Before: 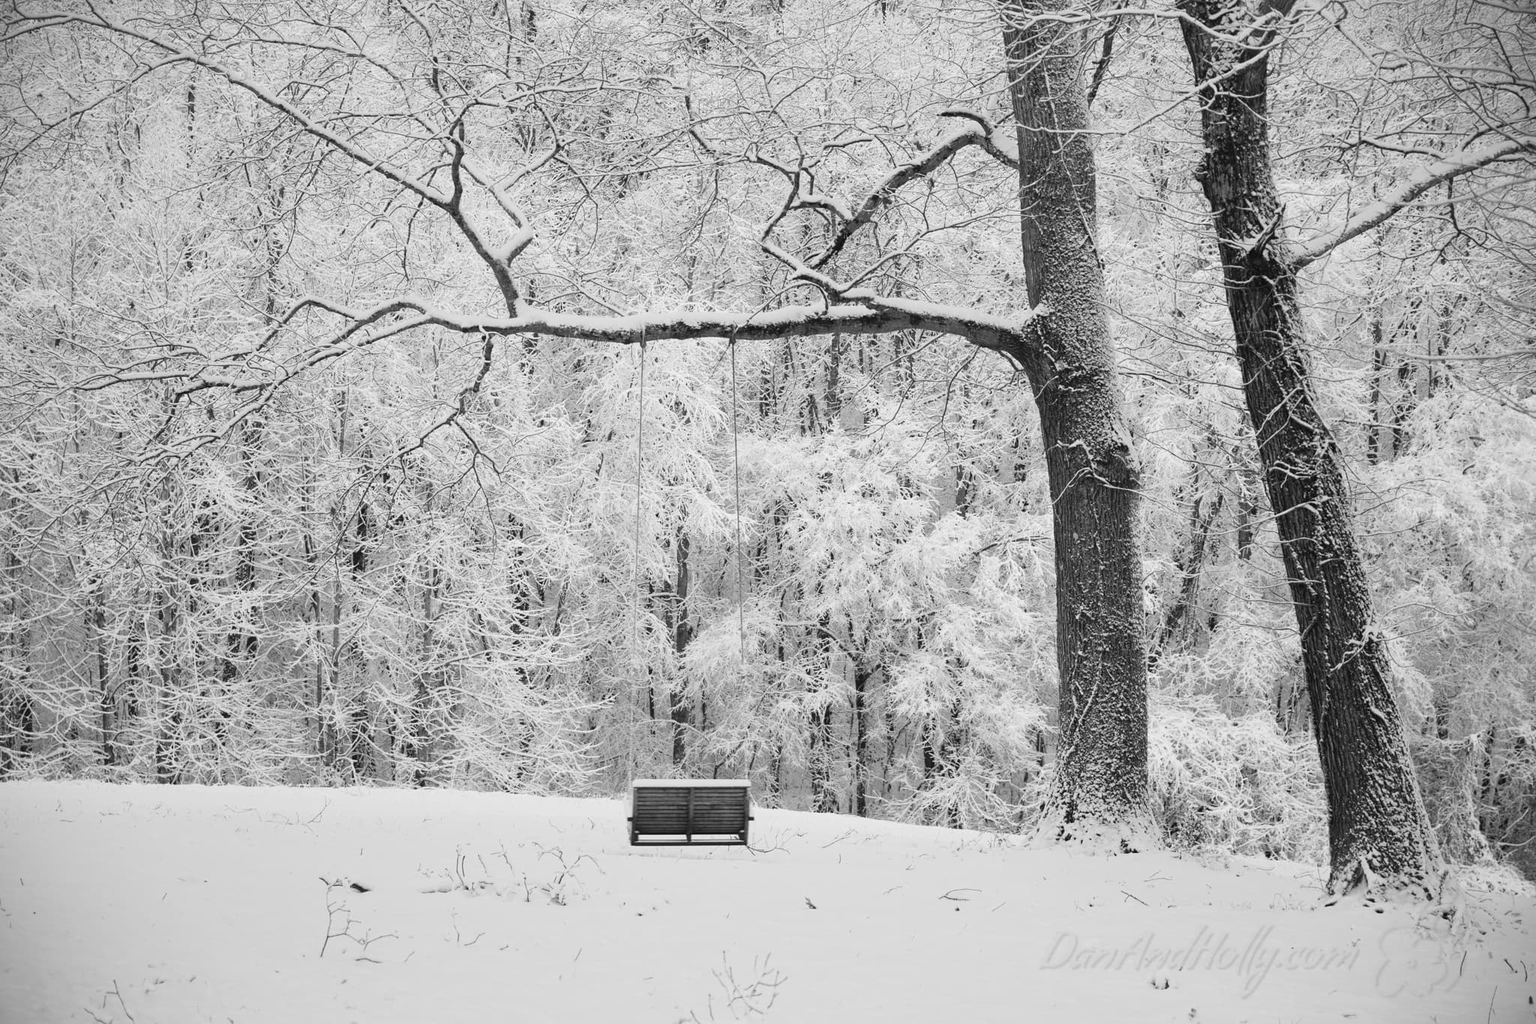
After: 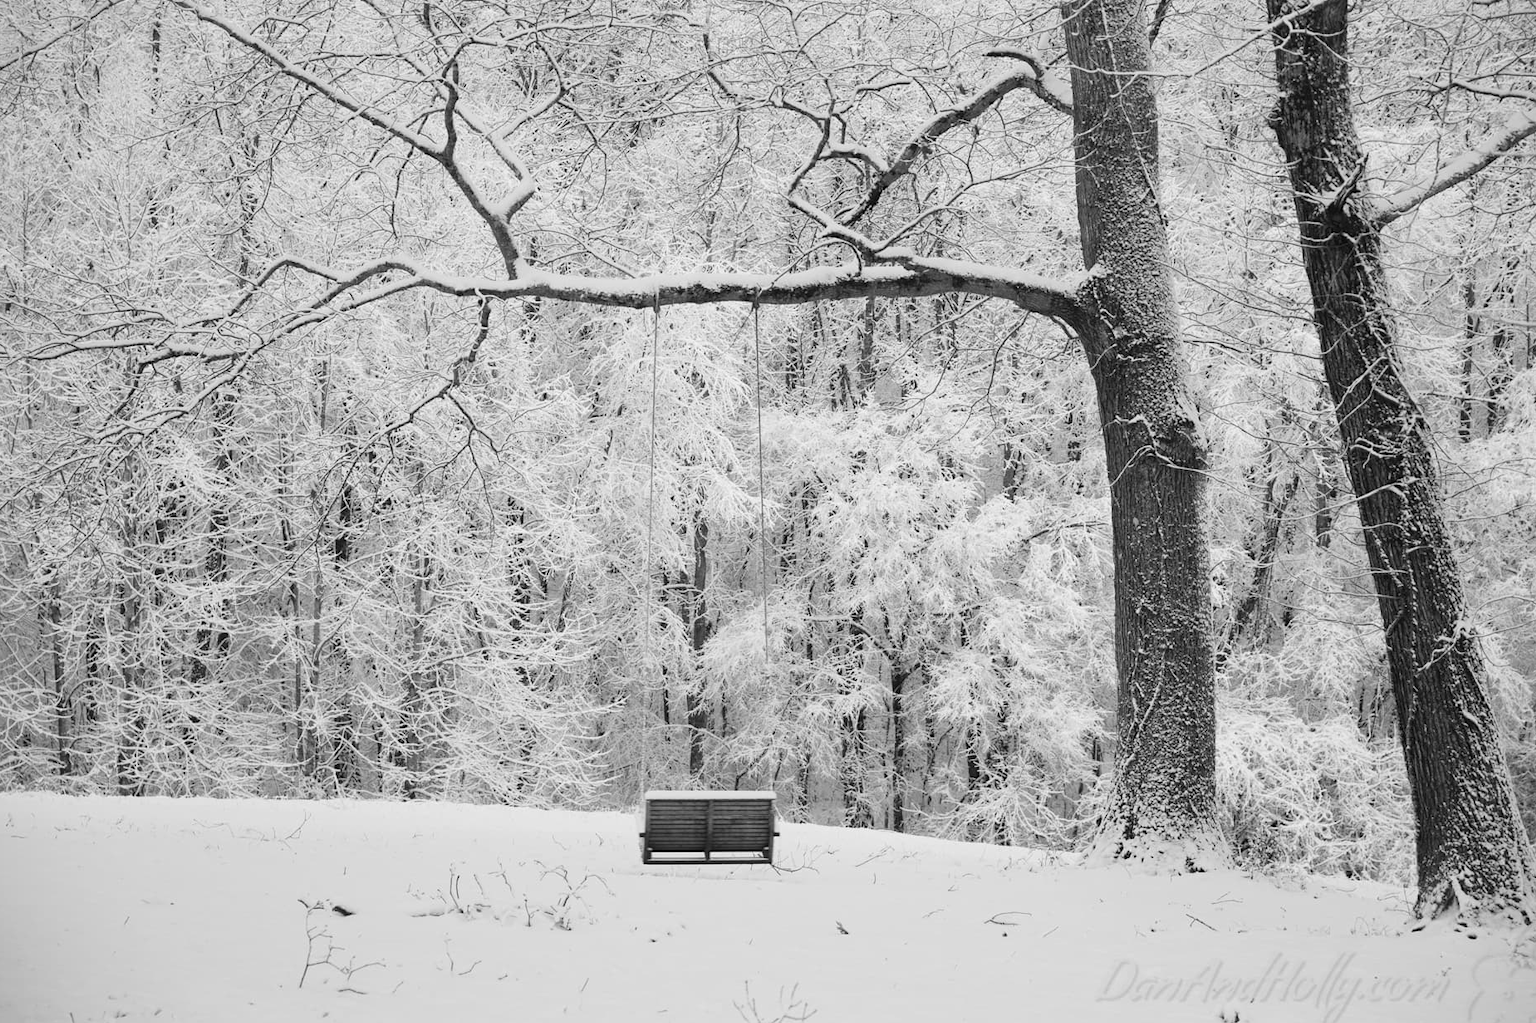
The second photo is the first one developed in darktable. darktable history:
contrast brightness saturation: saturation -0.05
crop: left 3.305%, top 6.436%, right 6.389%, bottom 3.258%
